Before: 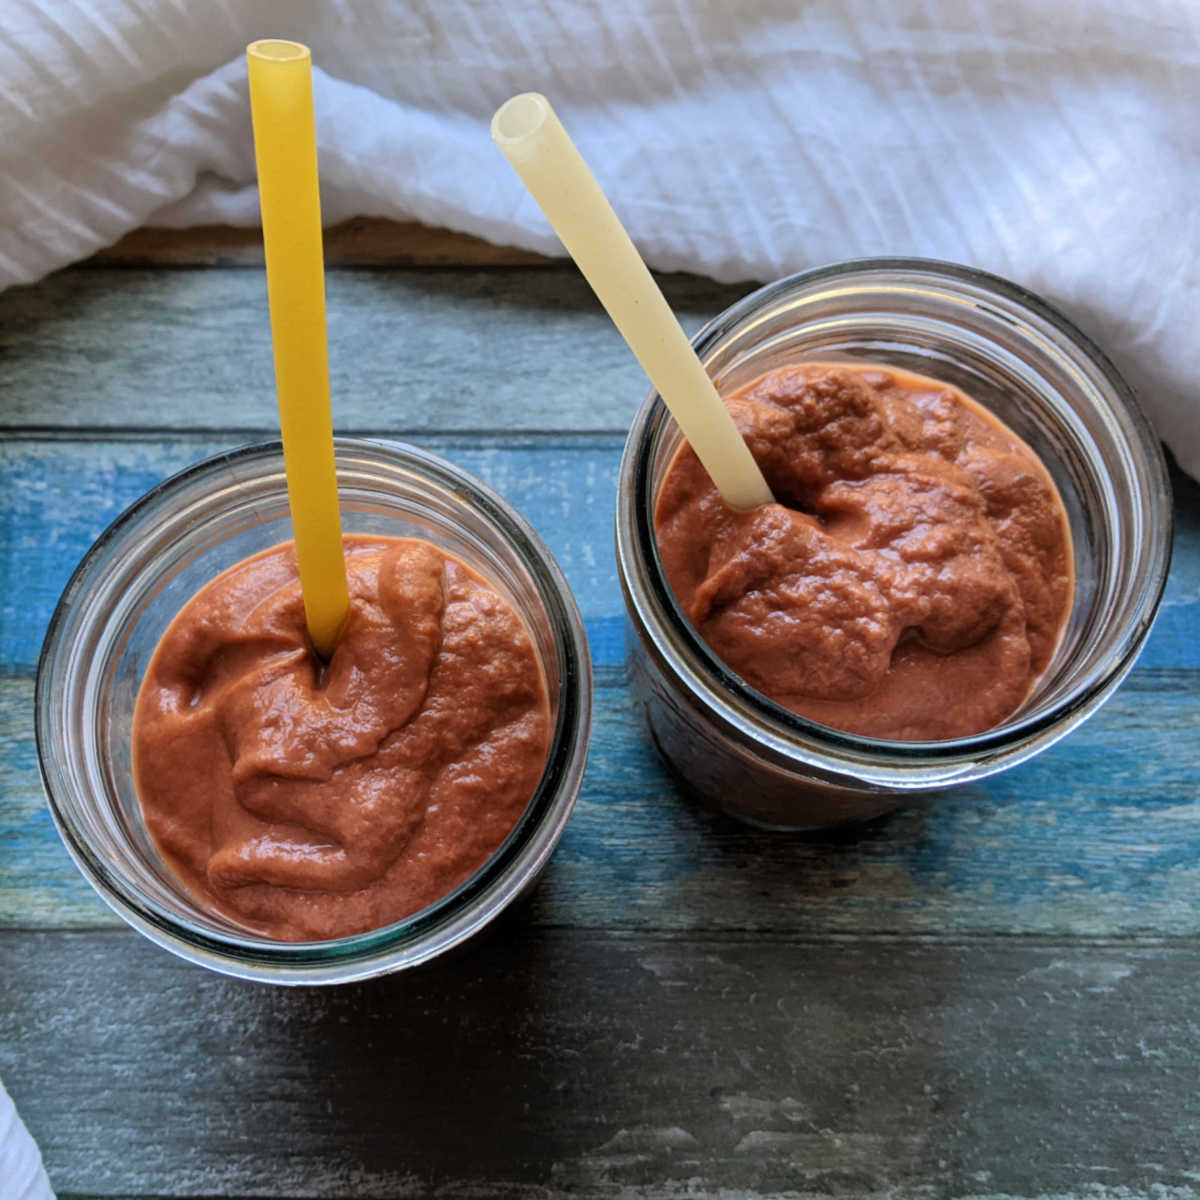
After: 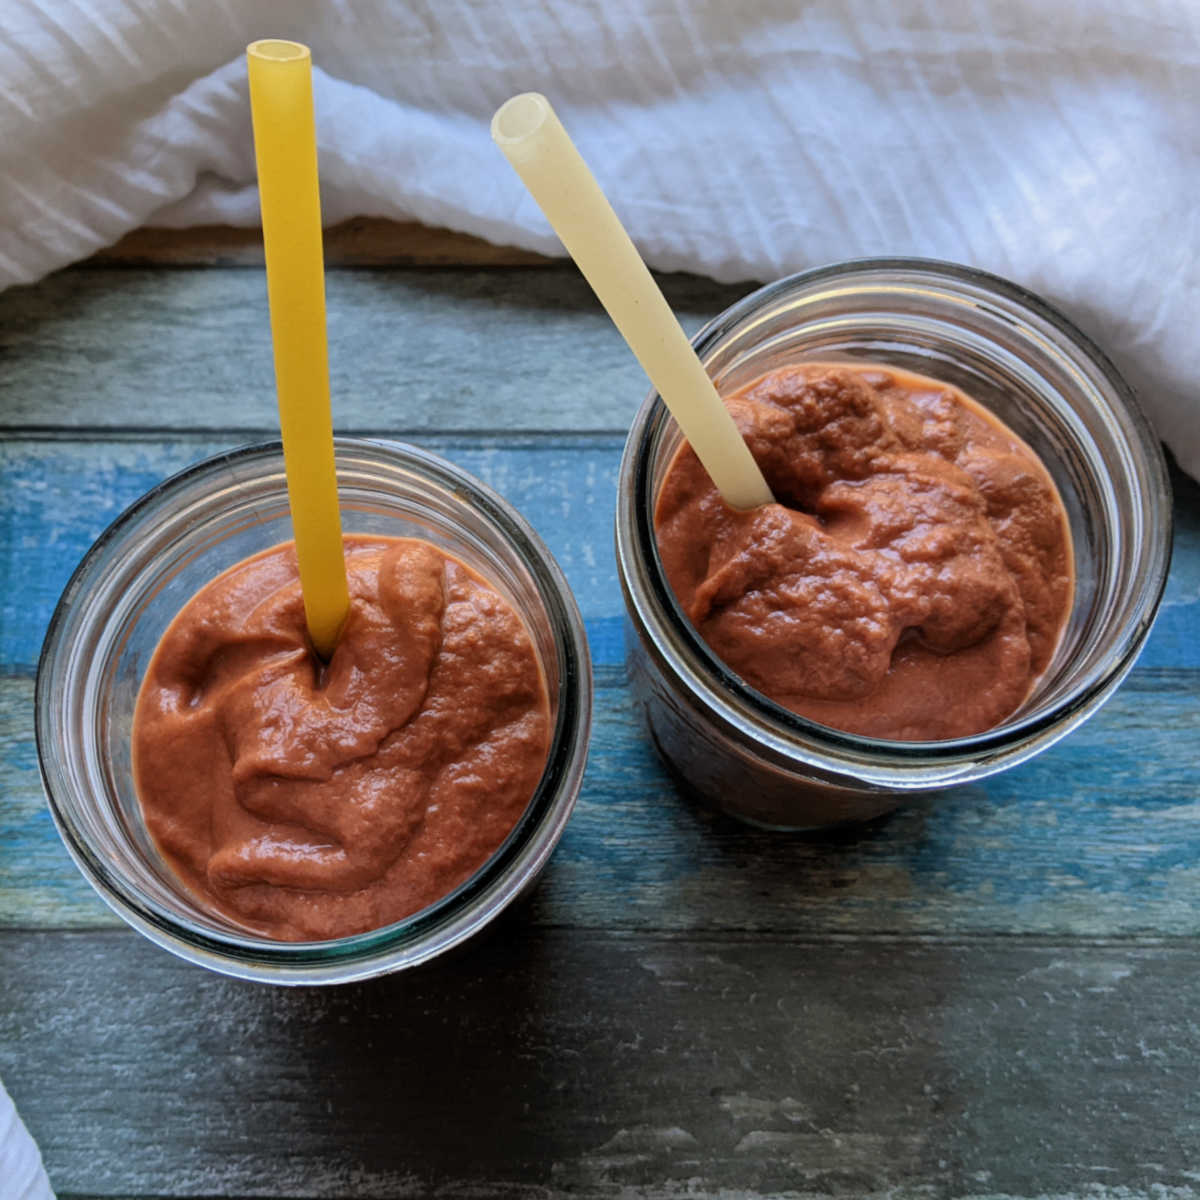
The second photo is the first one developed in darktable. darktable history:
exposure: exposure -0.115 EV, compensate highlight preservation false
